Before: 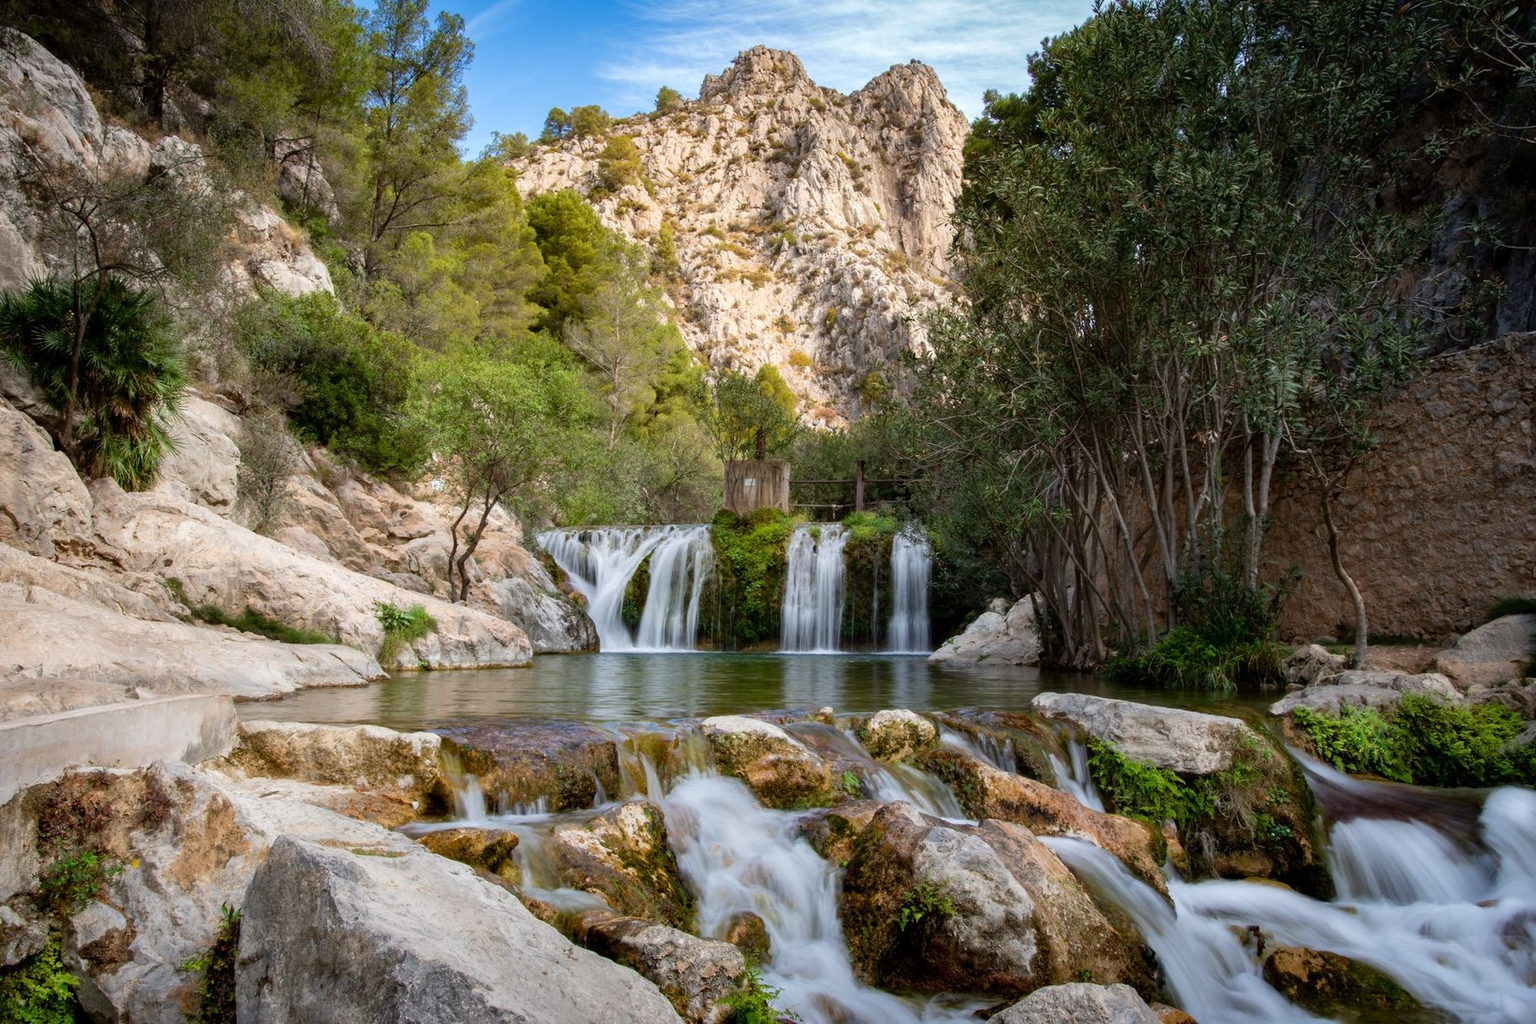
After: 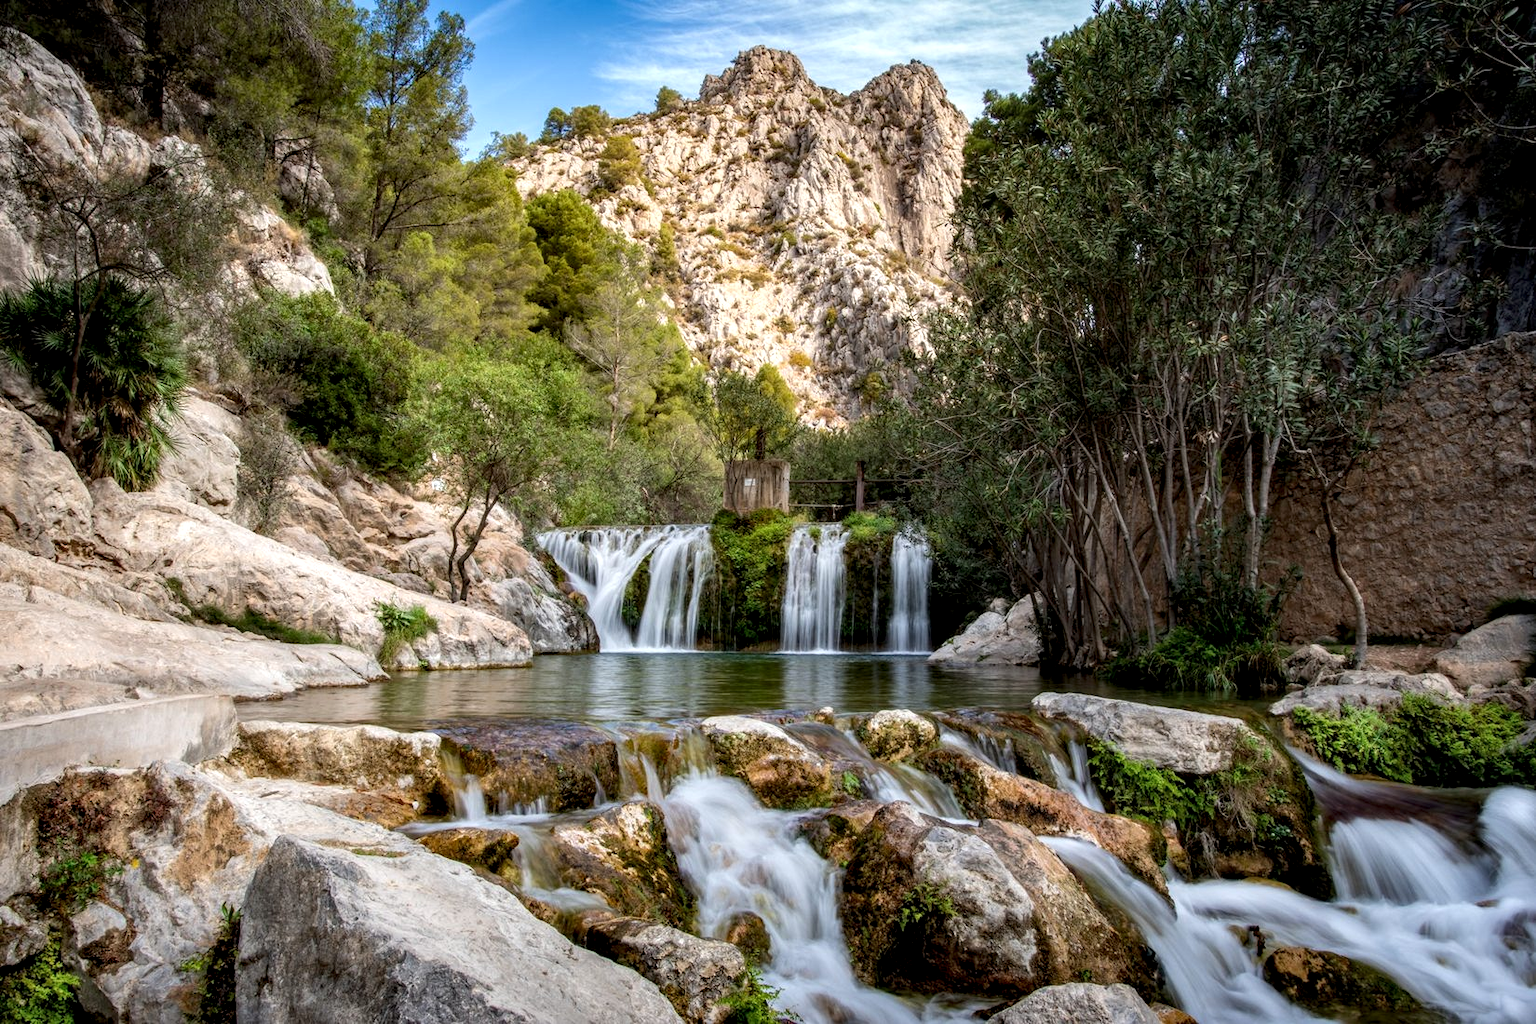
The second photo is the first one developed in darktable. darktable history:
local contrast: highlights 57%, detail 146%
